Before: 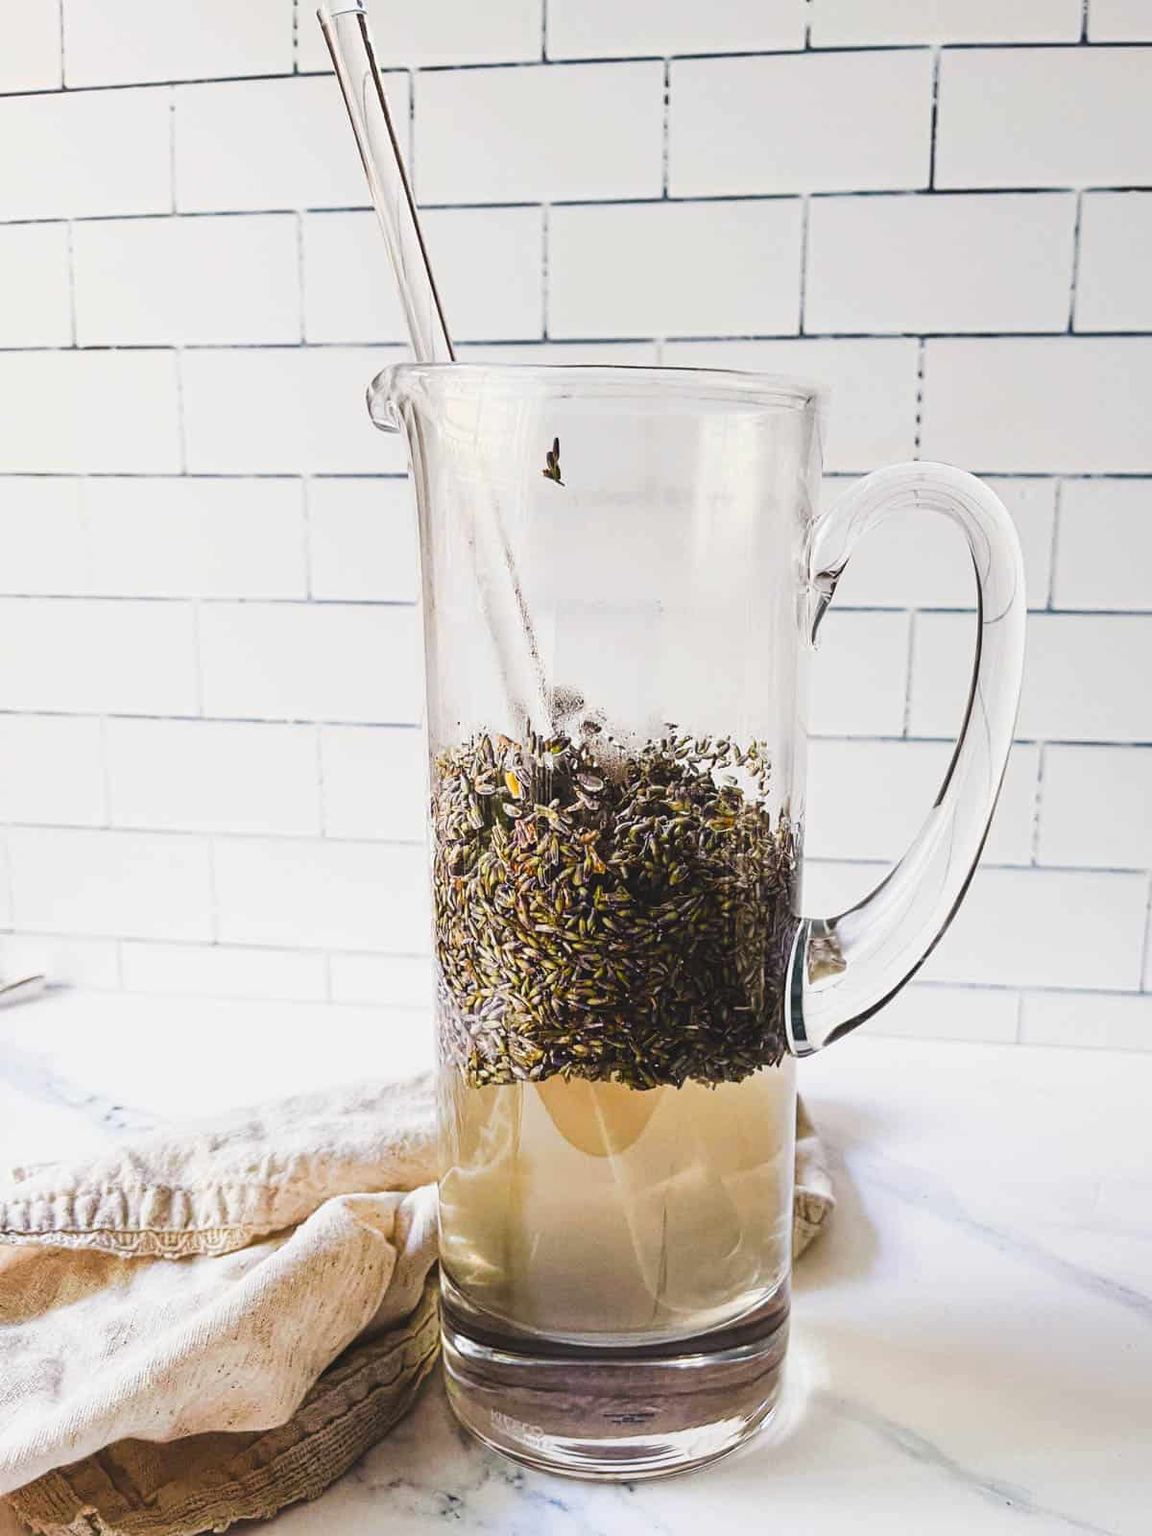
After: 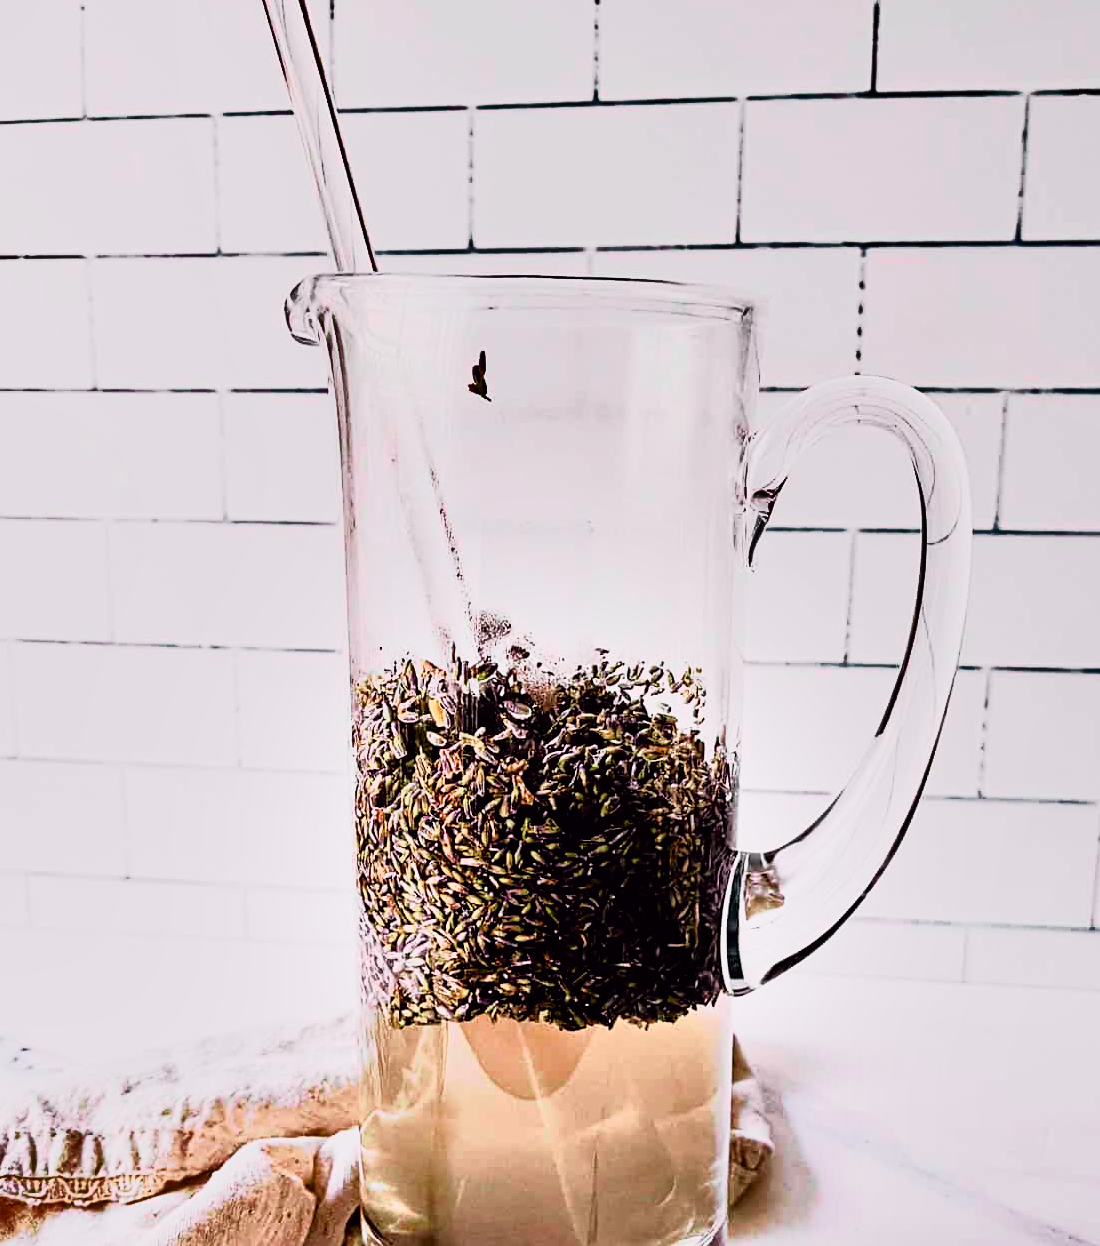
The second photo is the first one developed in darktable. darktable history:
crop: left 8.155%, top 6.611%, bottom 15.385%
tone curve: curves: ch0 [(0, 0) (0.105, 0.068) (0.195, 0.162) (0.283, 0.283) (0.384, 0.404) (0.485, 0.531) (0.638, 0.681) (0.795, 0.879) (1, 0.977)]; ch1 [(0, 0) (0.161, 0.092) (0.35, 0.33) (0.379, 0.401) (0.456, 0.469) (0.498, 0.506) (0.521, 0.549) (0.58, 0.624) (0.635, 0.671) (1, 1)]; ch2 [(0, 0) (0.371, 0.362) (0.437, 0.437) (0.483, 0.484) (0.53, 0.515) (0.56, 0.58) (0.622, 0.606) (1, 1)], color space Lab, independent channels, preserve colors none
filmic rgb: black relative exposure -3.86 EV, white relative exposure 3.48 EV, hardness 2.63, contrast 1.103
sharpen: amount 0.2
shadows and highlights: shadows 60, highlights -60.23, soften with gaussian
color balance rgb: perceptual saturation grading › highlights -29.58%, perceptual saturation grading › mid-tones 29.47%, perceptual saturation grading › shadows 59.73%, perceptual brilliance grading › global brilliance -17.79%, perceptual brilliance grading › highlights 28.73%, global vibrance 15.44%
